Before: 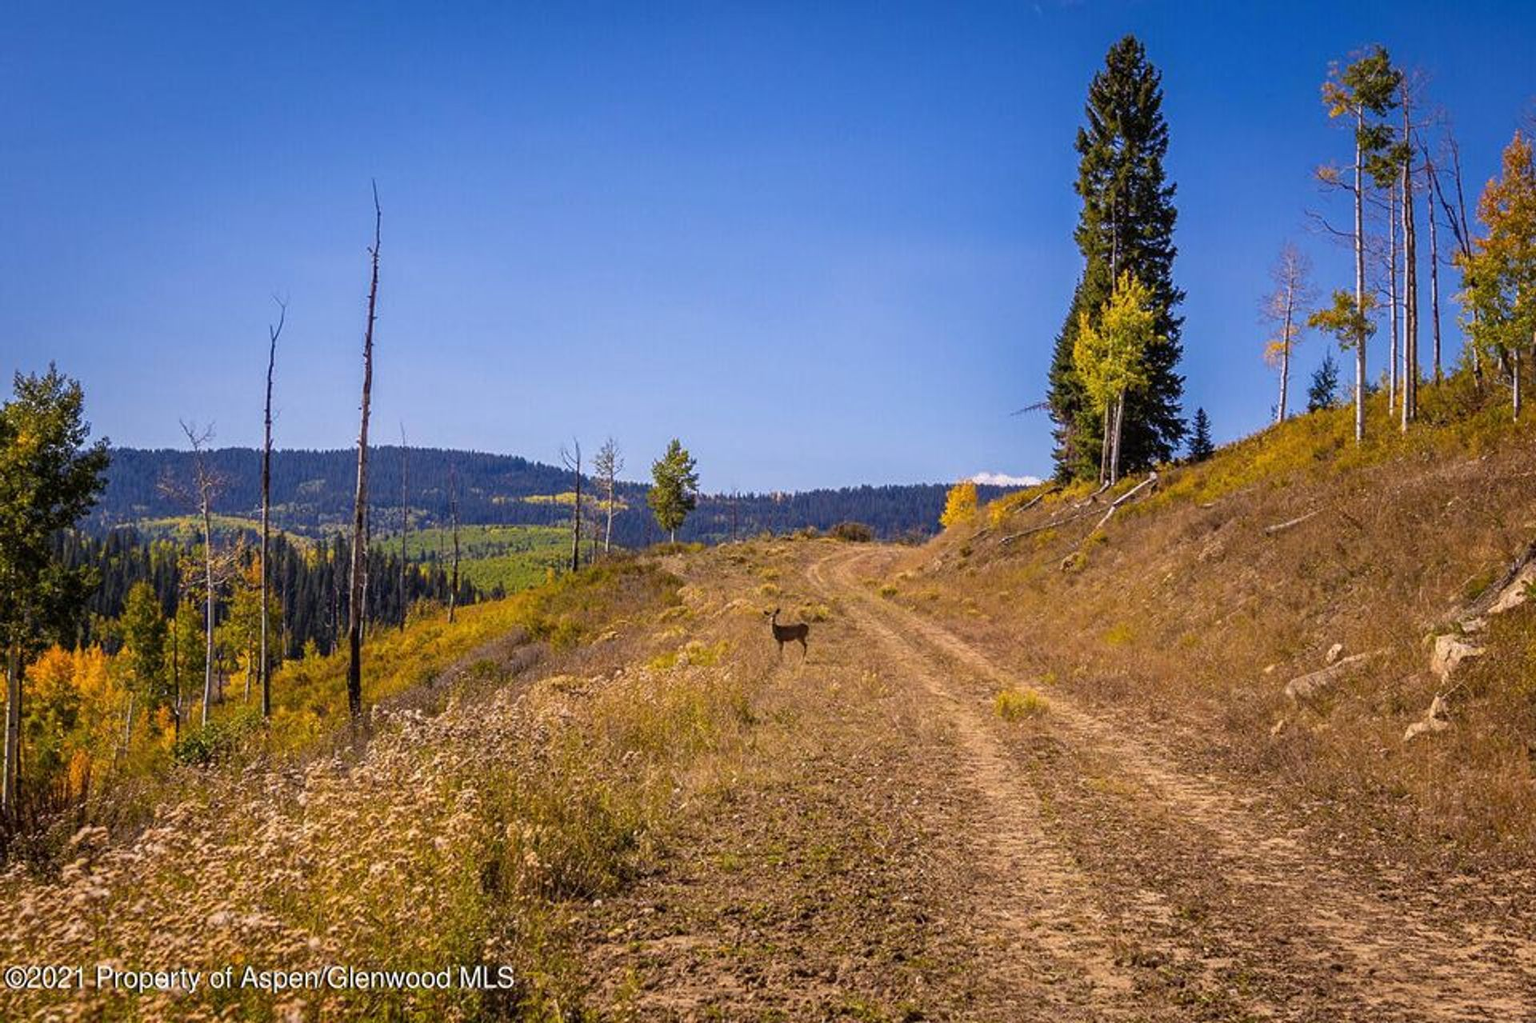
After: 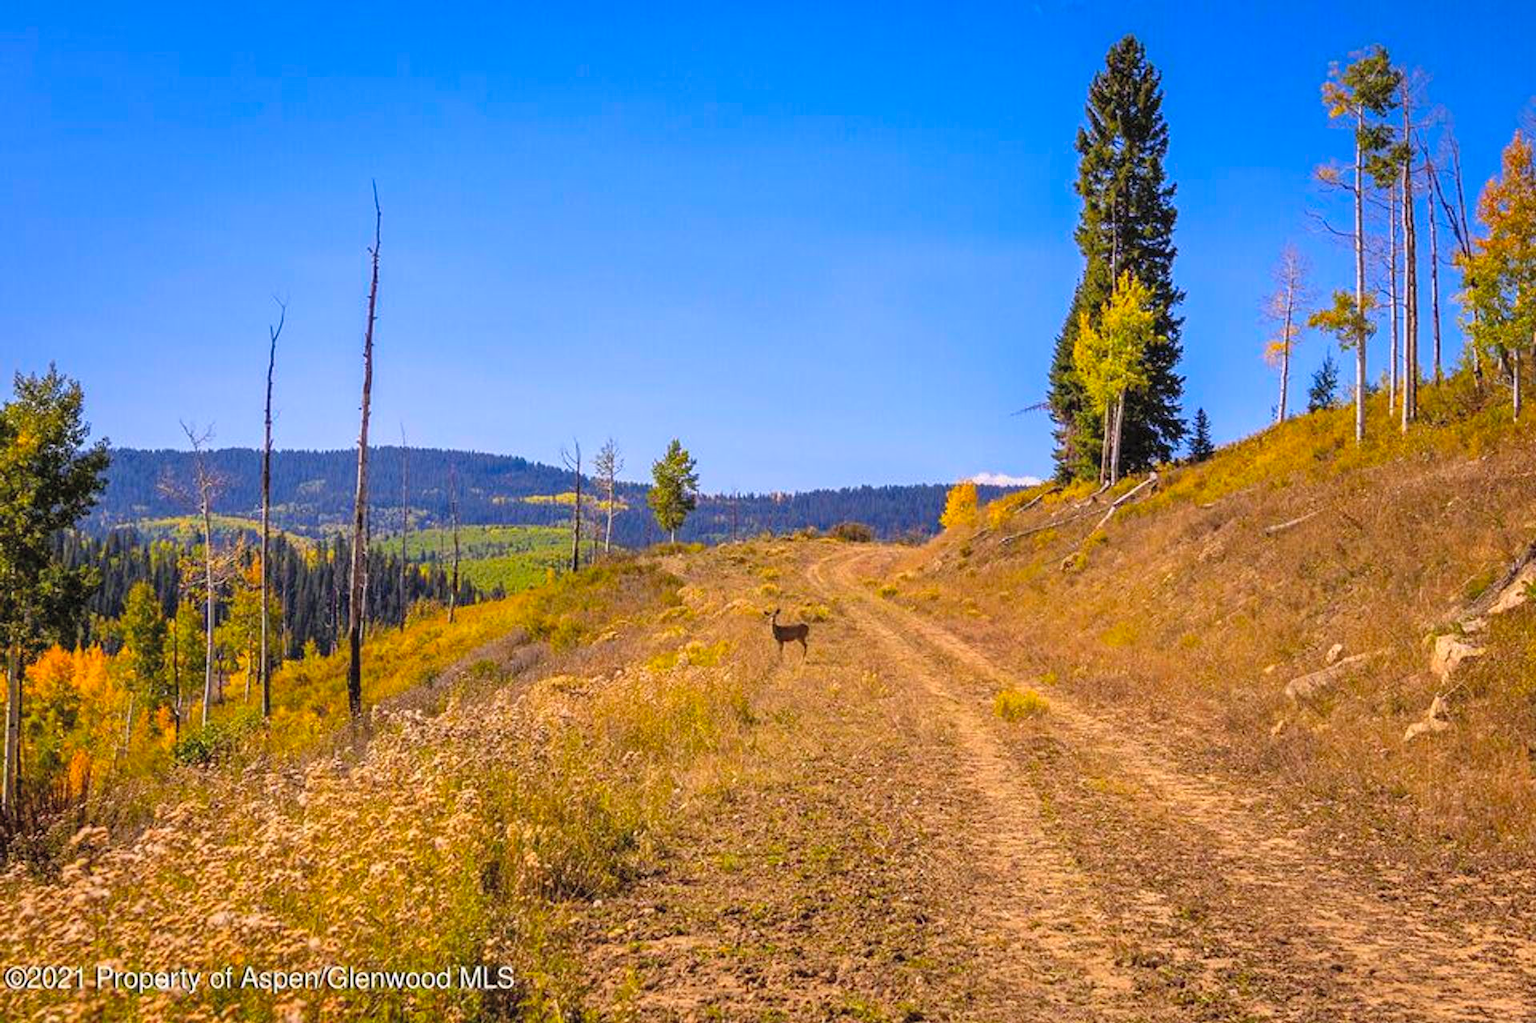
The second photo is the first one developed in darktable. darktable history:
shadows and highlights: low approximation 0.01, soften with gaussian
contrast brightness saturation: contrast 0.07, brightness 0.177, saturation 0.408
